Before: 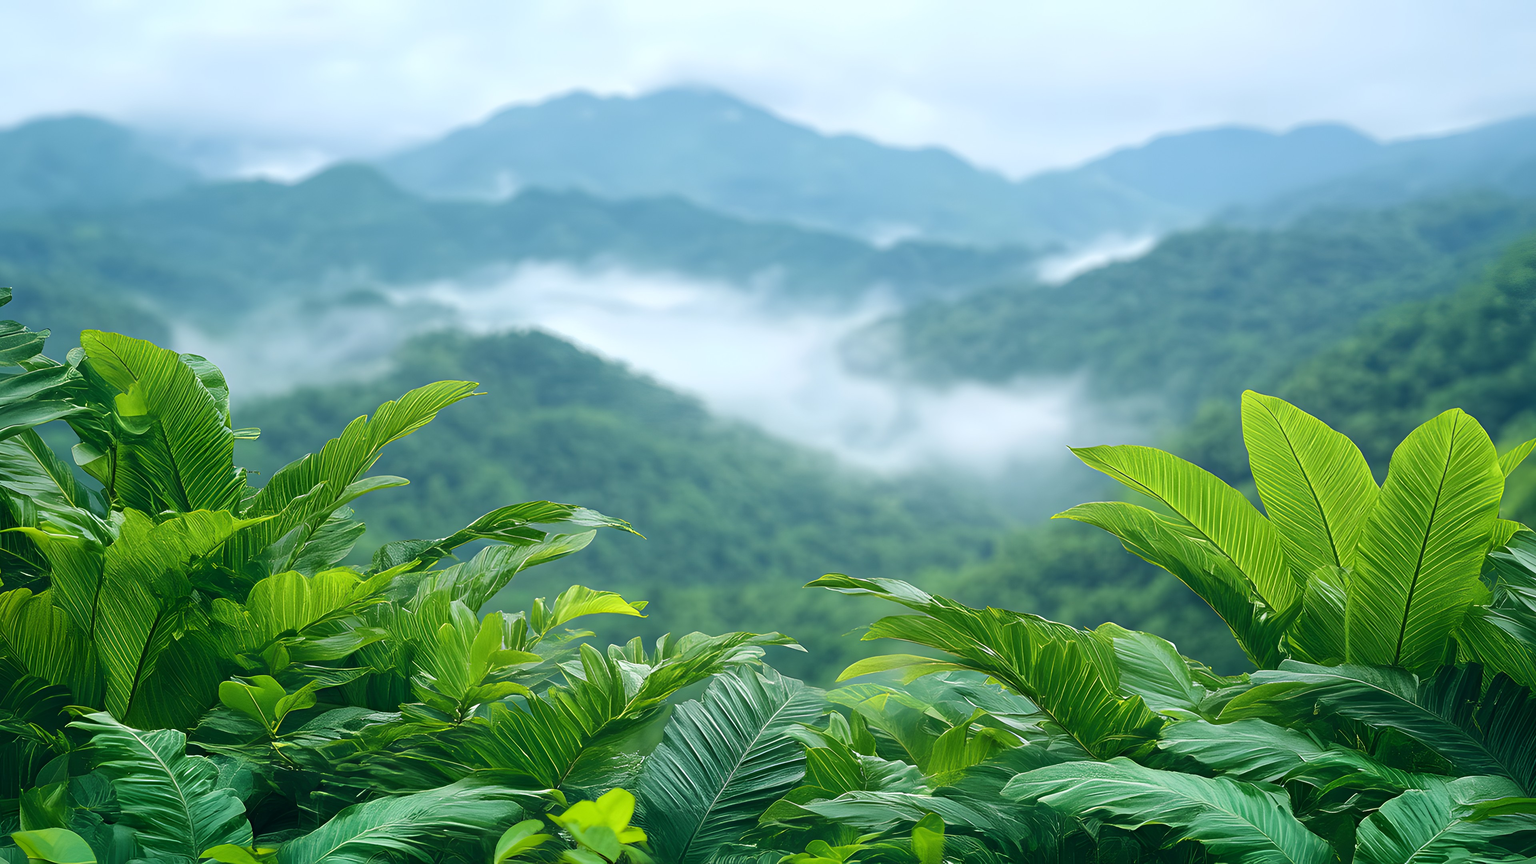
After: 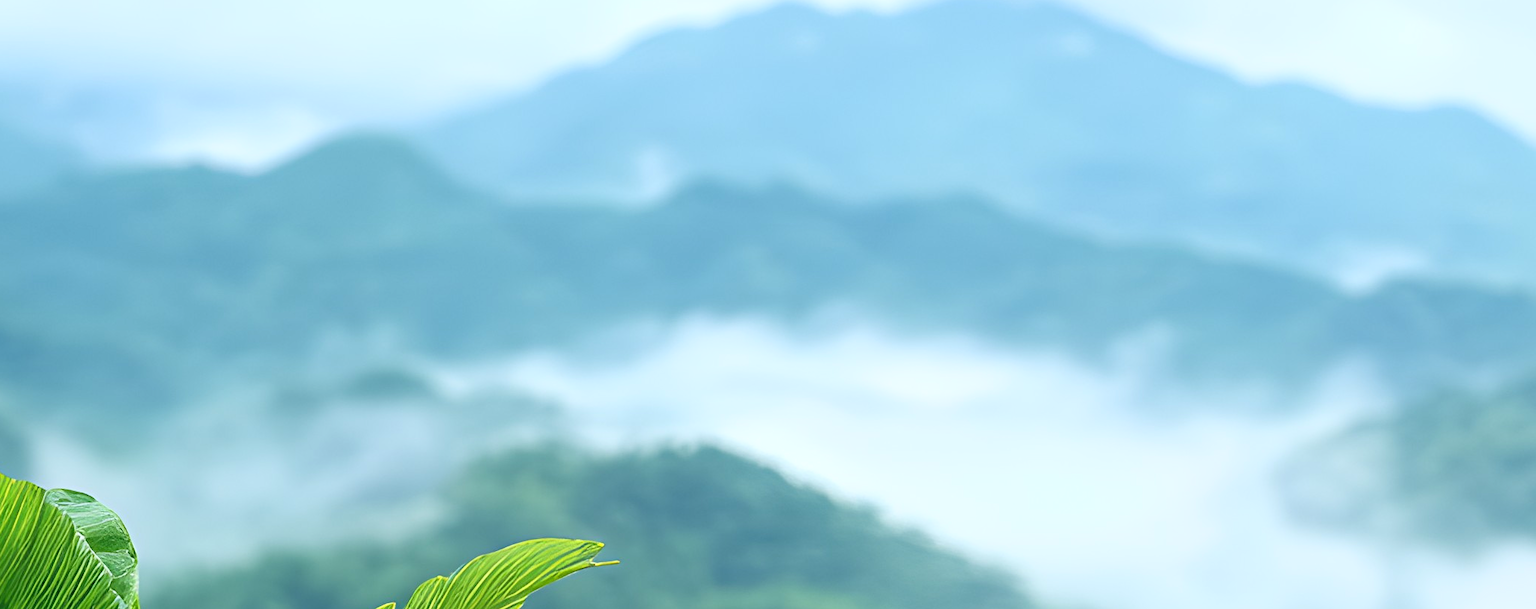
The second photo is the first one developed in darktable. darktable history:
base curve: curves: ch0 [(0, 0) (0.666, 0.806) (1, 1)]
crop: left 10.121%, top 10.631%, right 36.218%, bottom 51.526%
